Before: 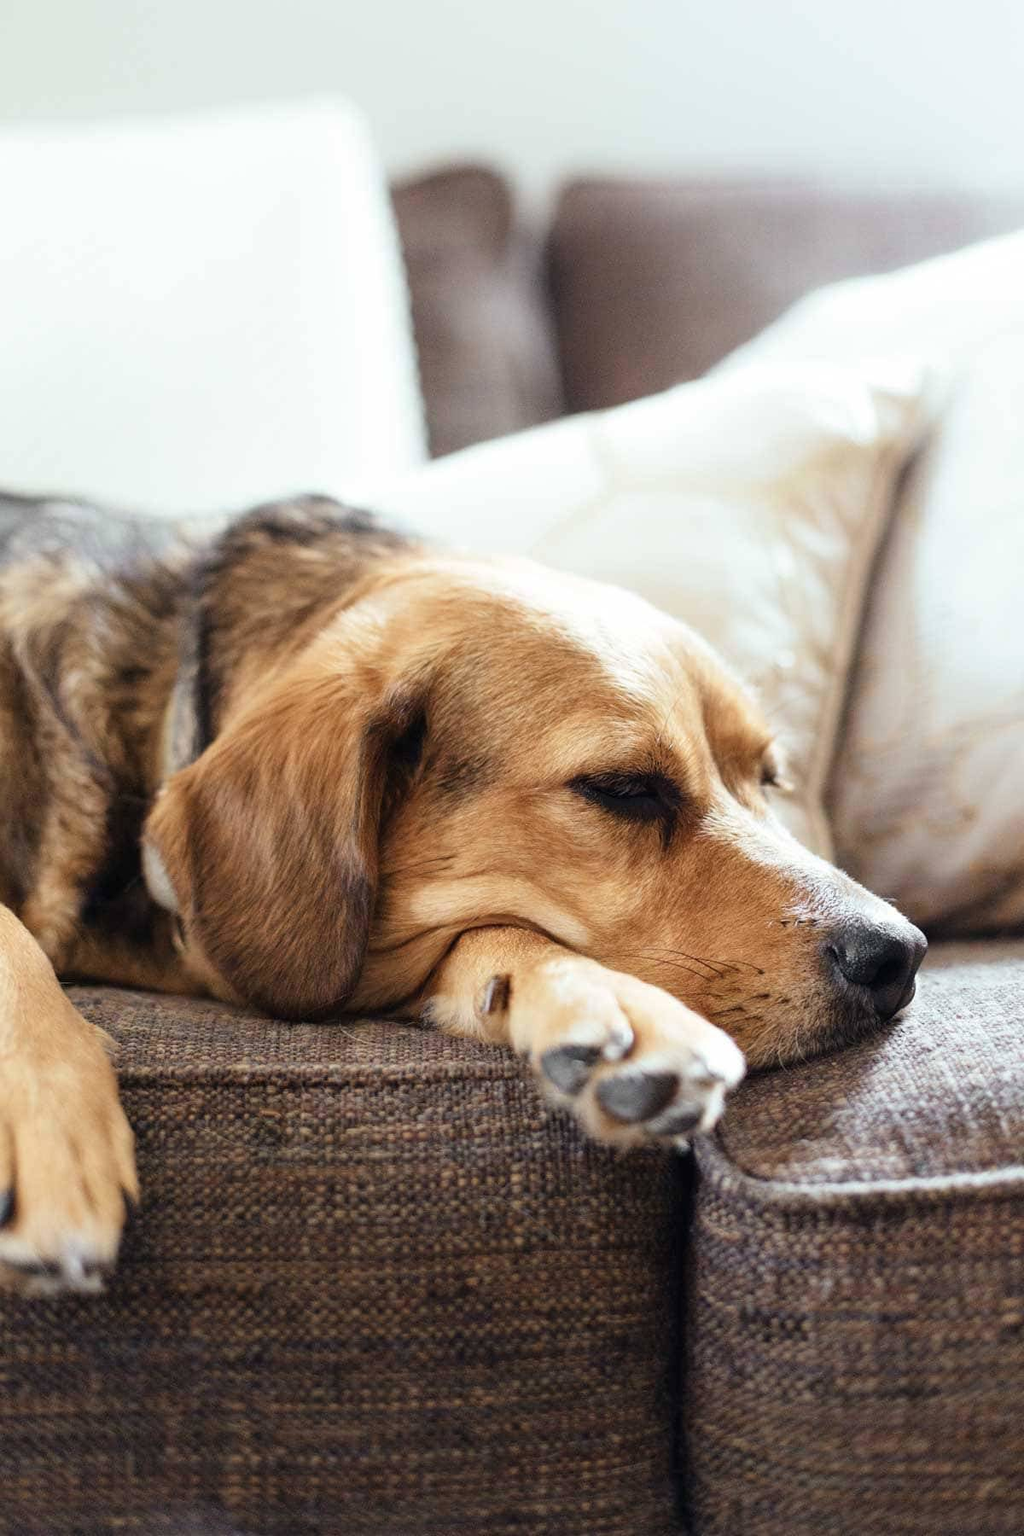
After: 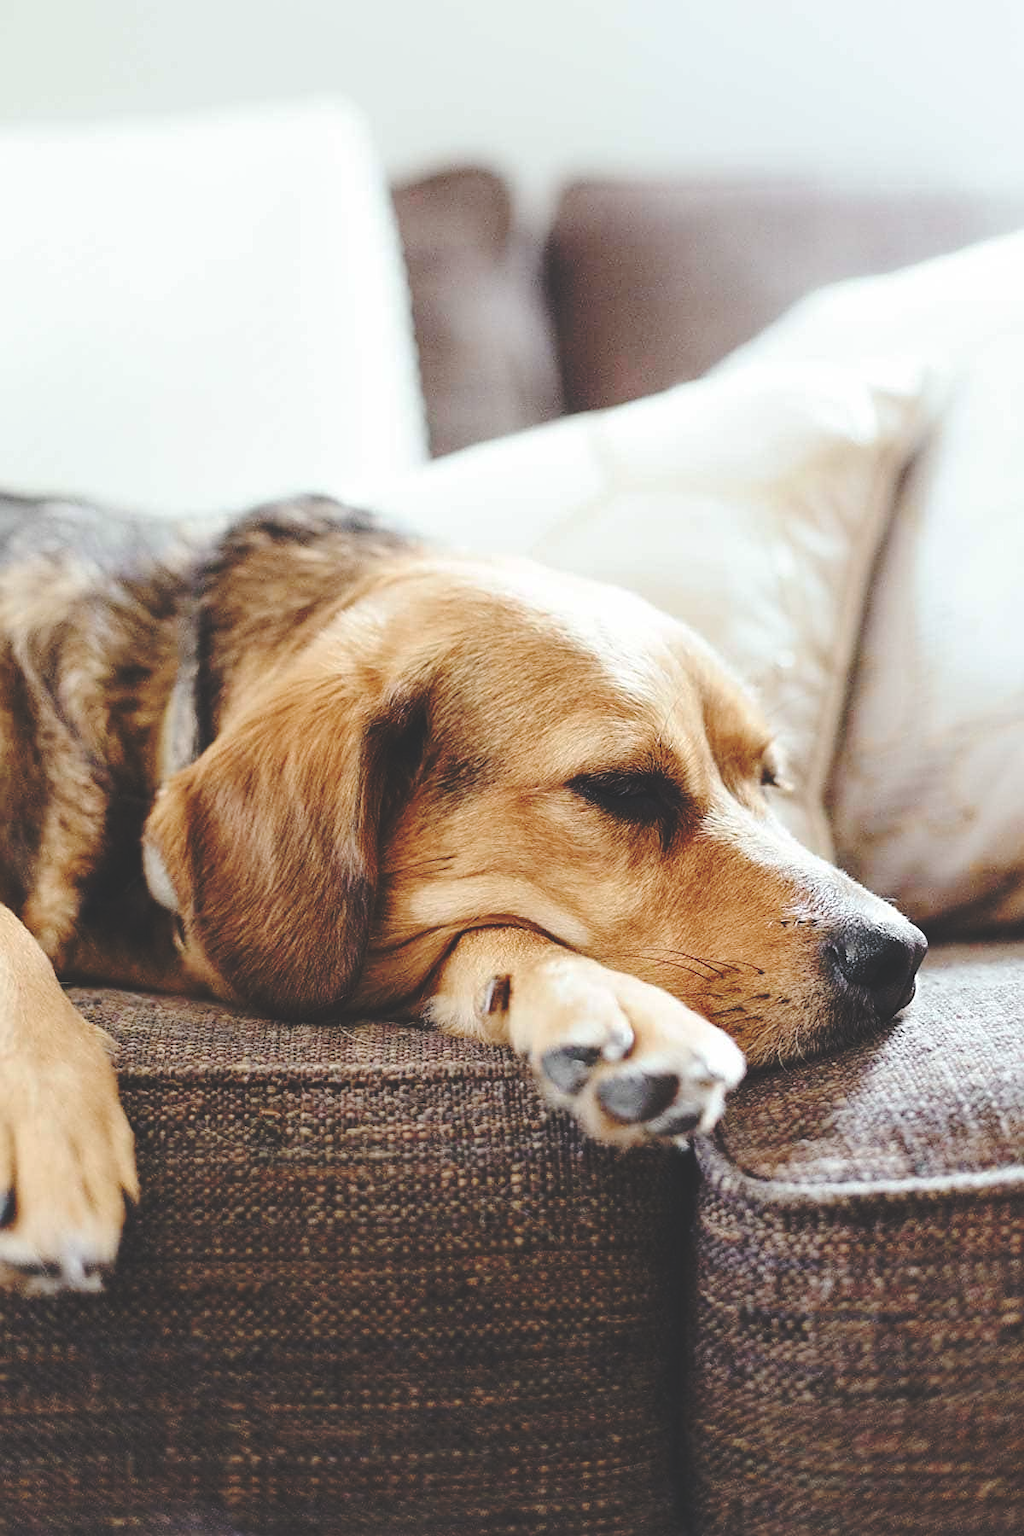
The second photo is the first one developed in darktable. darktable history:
sharpen: on, module defaults
base curve: curves: ch0 [(0, 0.024) (0.055, 0.065) (0.121, 0.166) (0.236, 0.319) (0.693, 0.726) (1, 1)], preserve colors none
